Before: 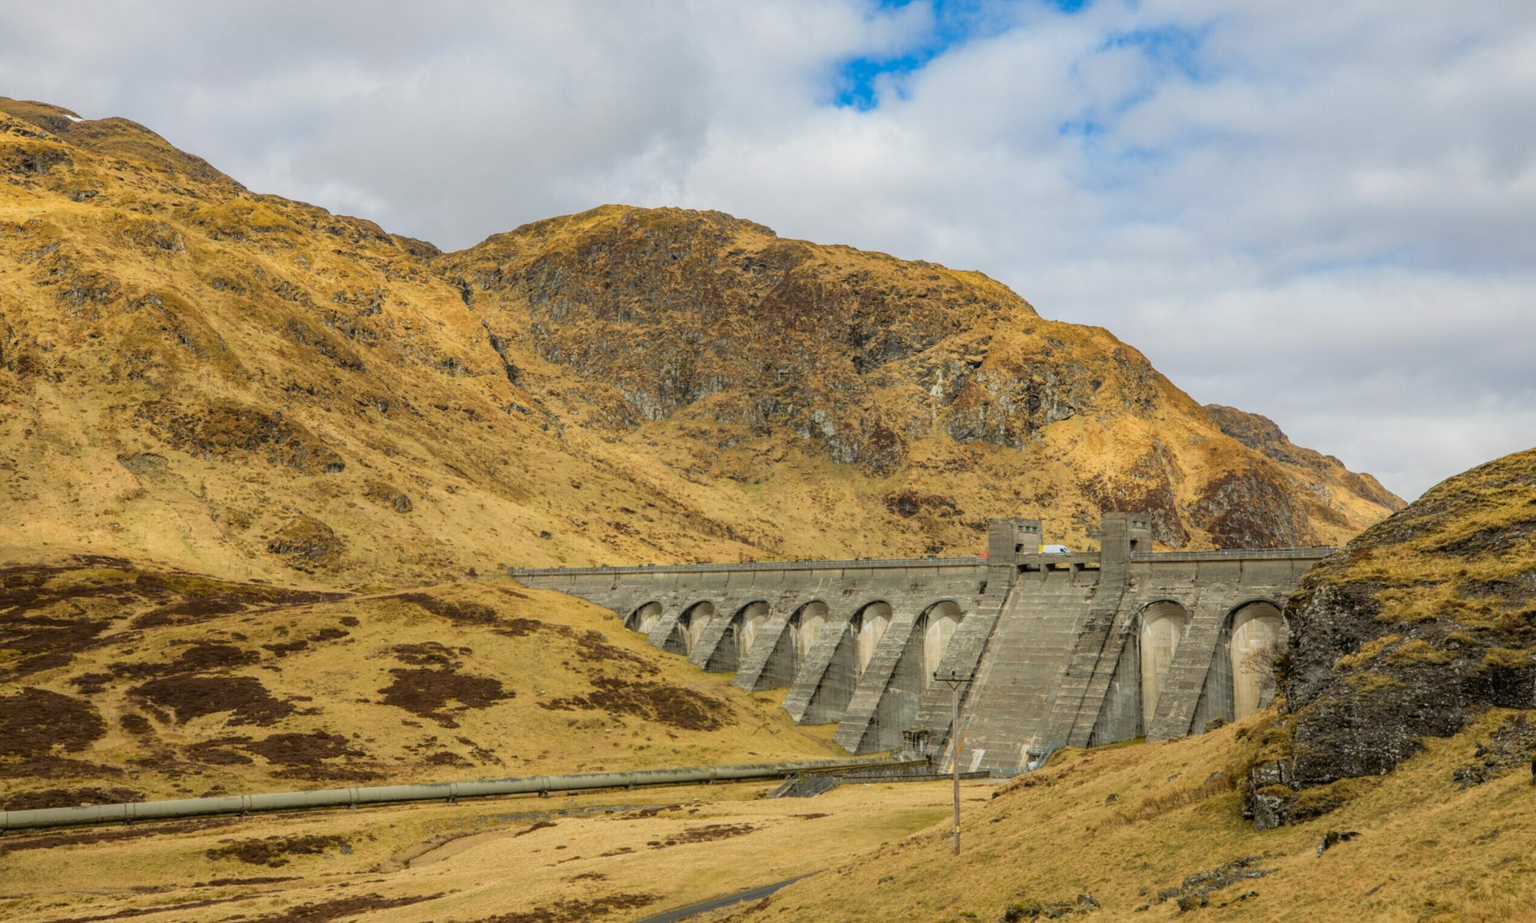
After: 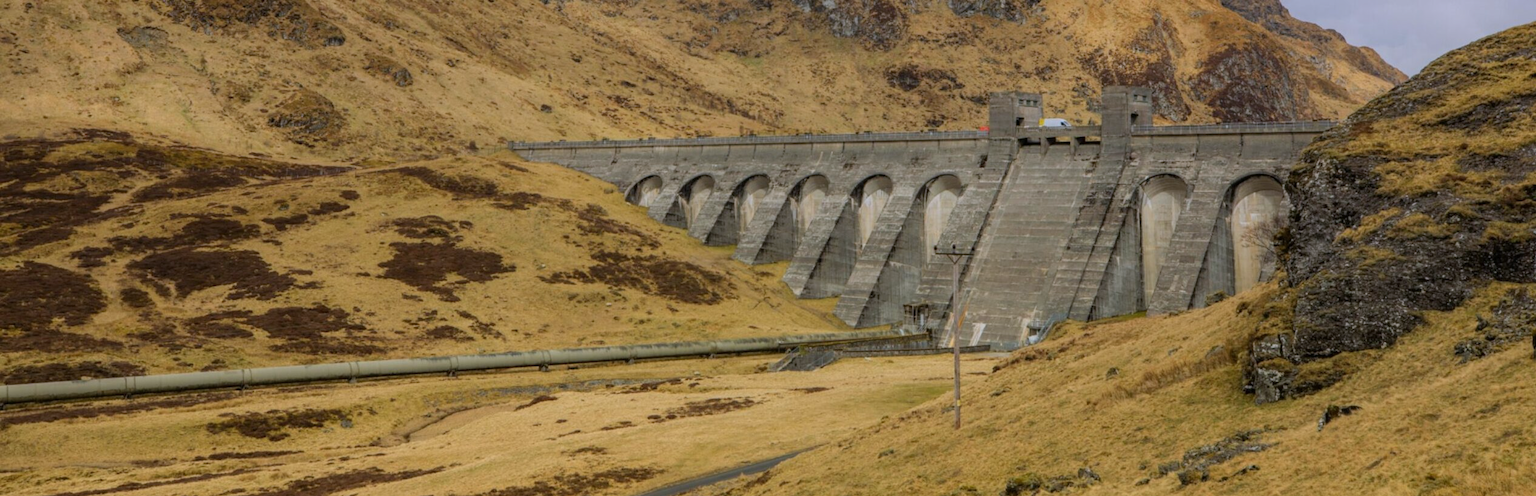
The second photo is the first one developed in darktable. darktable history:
crop and rotate: top 46.237%
graduated density: hue 238.83°, saturation 50%
color correction: highlights a* -0.182, highlights b* -0.124
